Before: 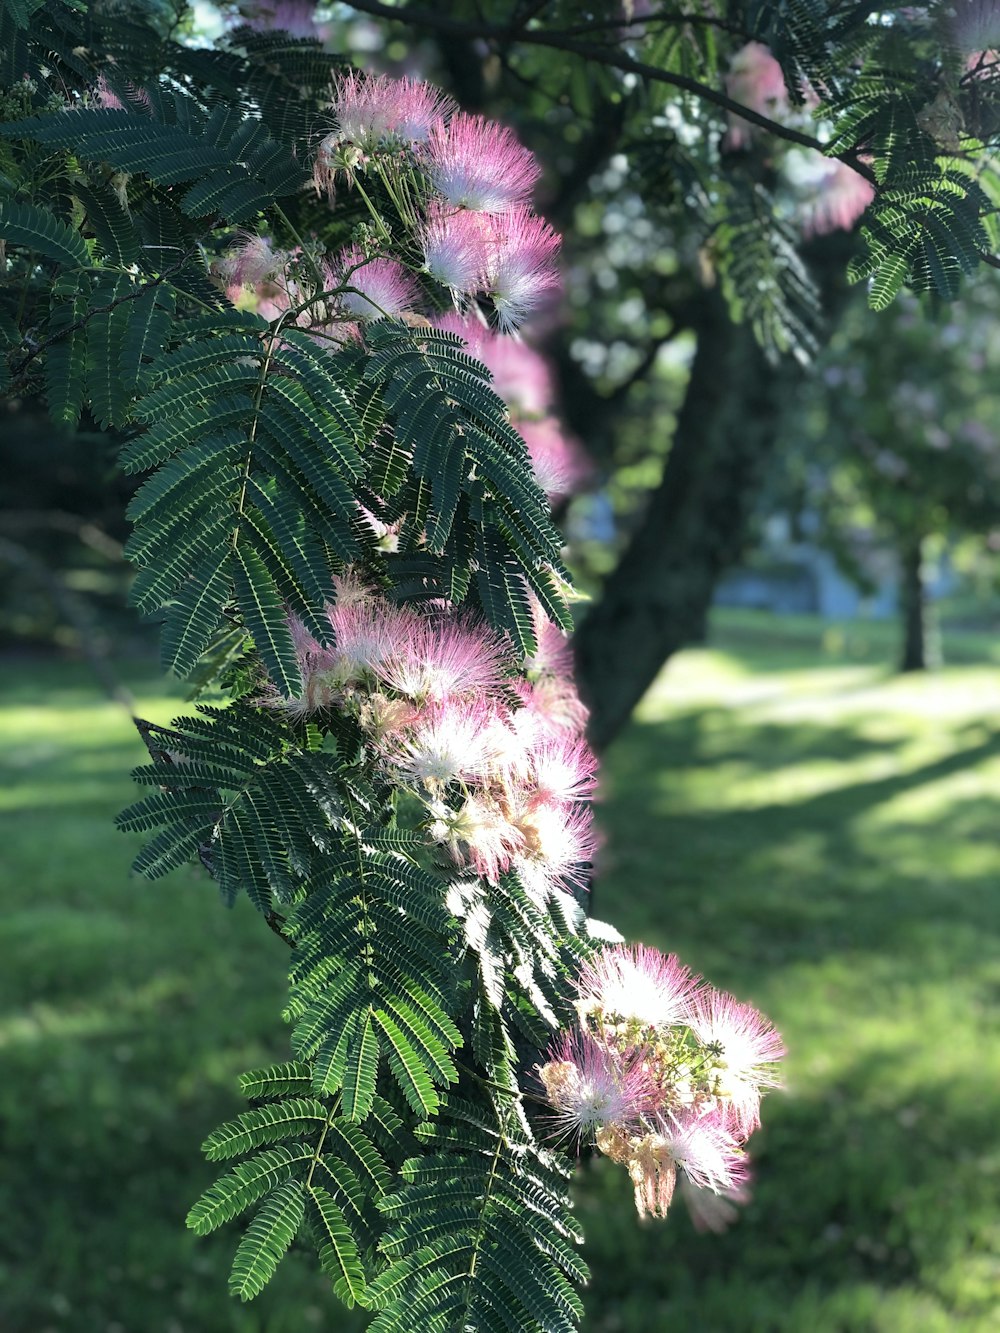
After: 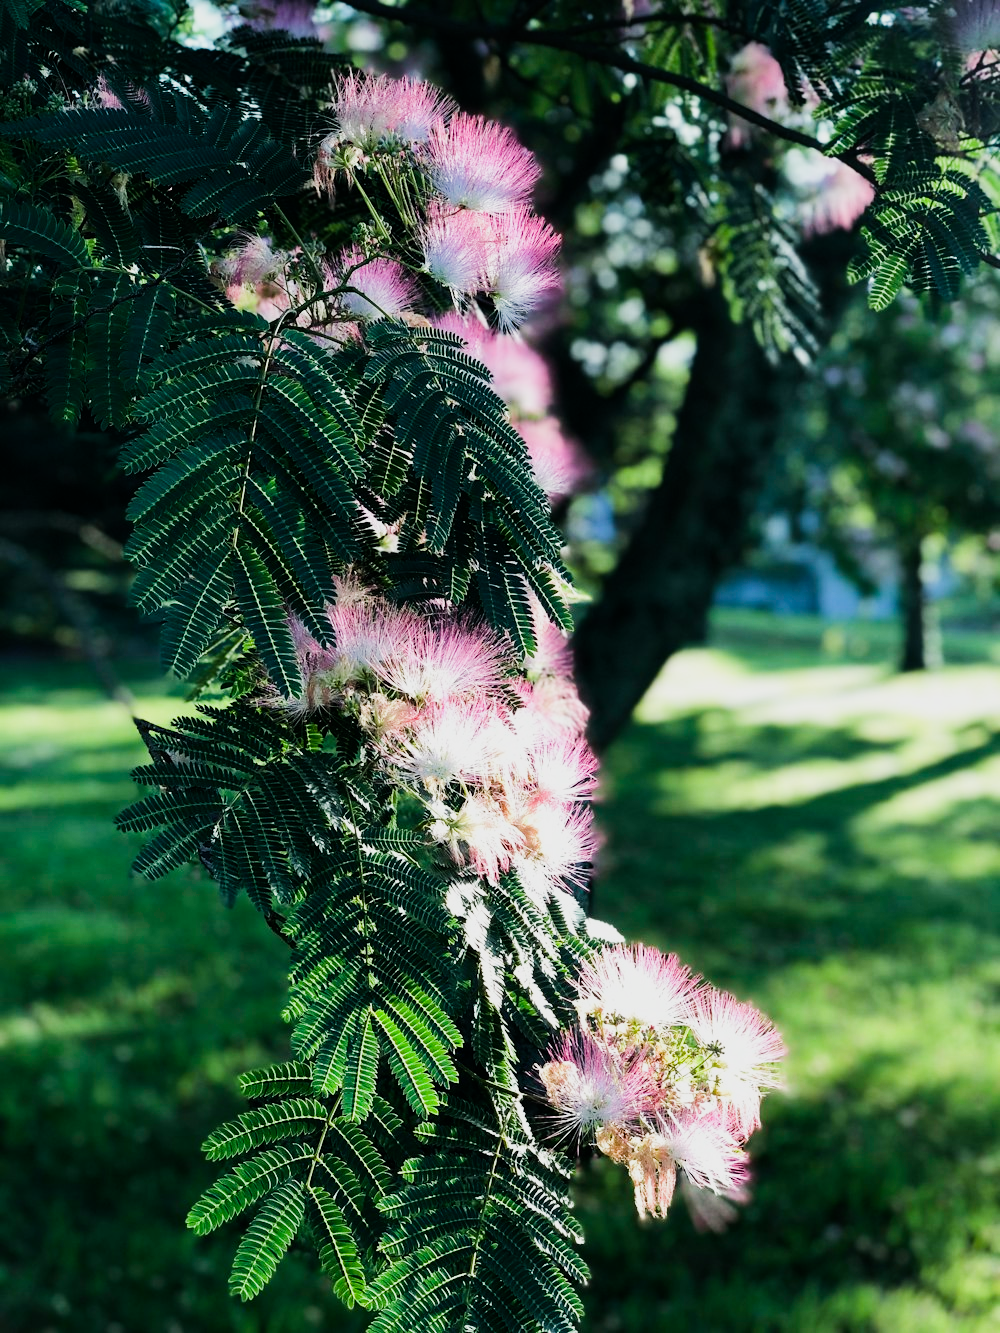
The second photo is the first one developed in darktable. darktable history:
sigmoid: contrast 1.54, target black 0
tone equalizer: -8 EV -0.417 EV, -7 EV -0.389 EV, -6 EV -0.333 EV, -5 EV -0.222 EV, -3 EV 0.222 EV, -2 EV 0.333 EV, -1 EV 0.389 EV, +0 EV 0.417 EV, edges refinement/feathering 500, mask exposure compensation -1.57 EV, preserve details no
